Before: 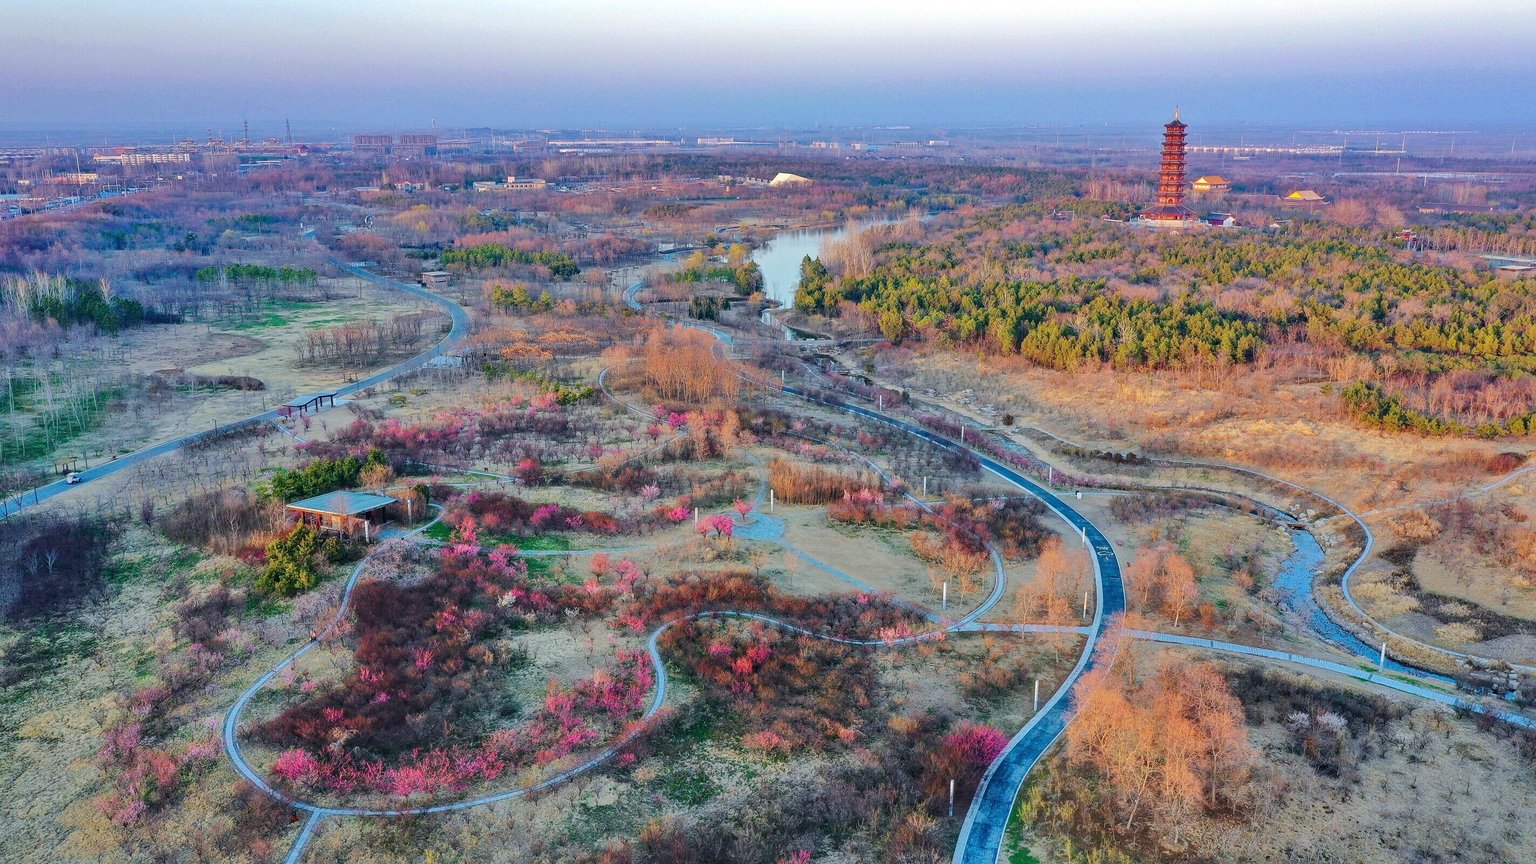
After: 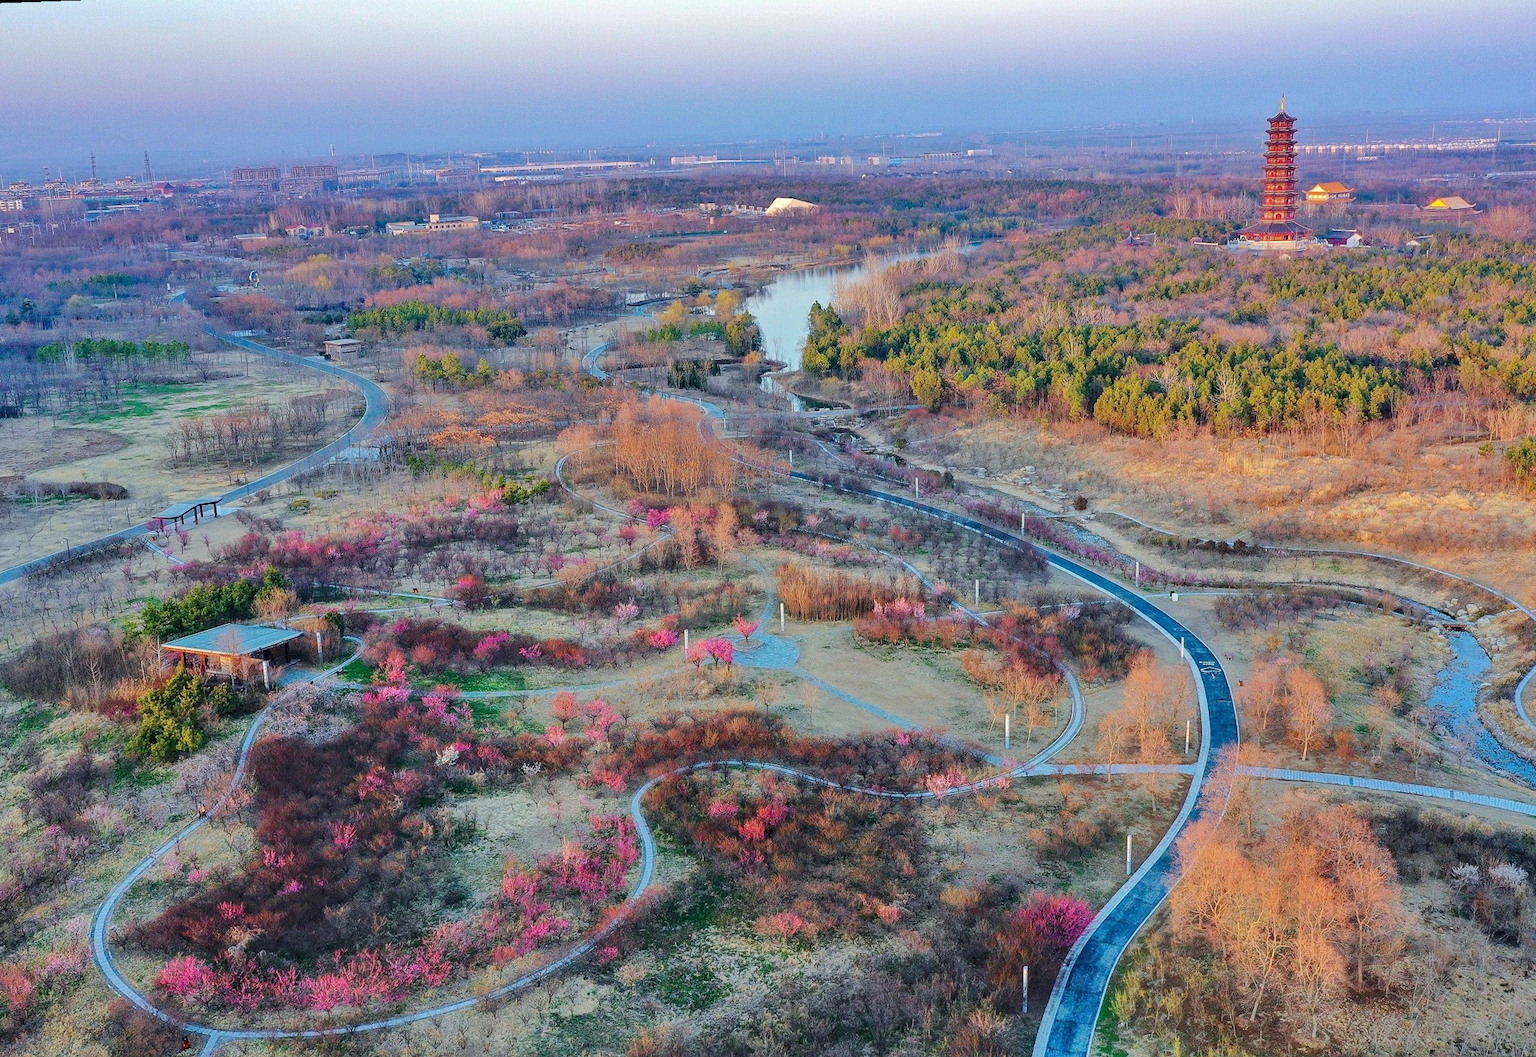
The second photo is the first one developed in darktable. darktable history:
rotate and perspective: rotation -2°, crop left 0.022, crop right 0.978, crop top 0.049, crop bottom 0.951
white balance: emerald 1
crop and rotate: left 9.597%, right 10.195%
